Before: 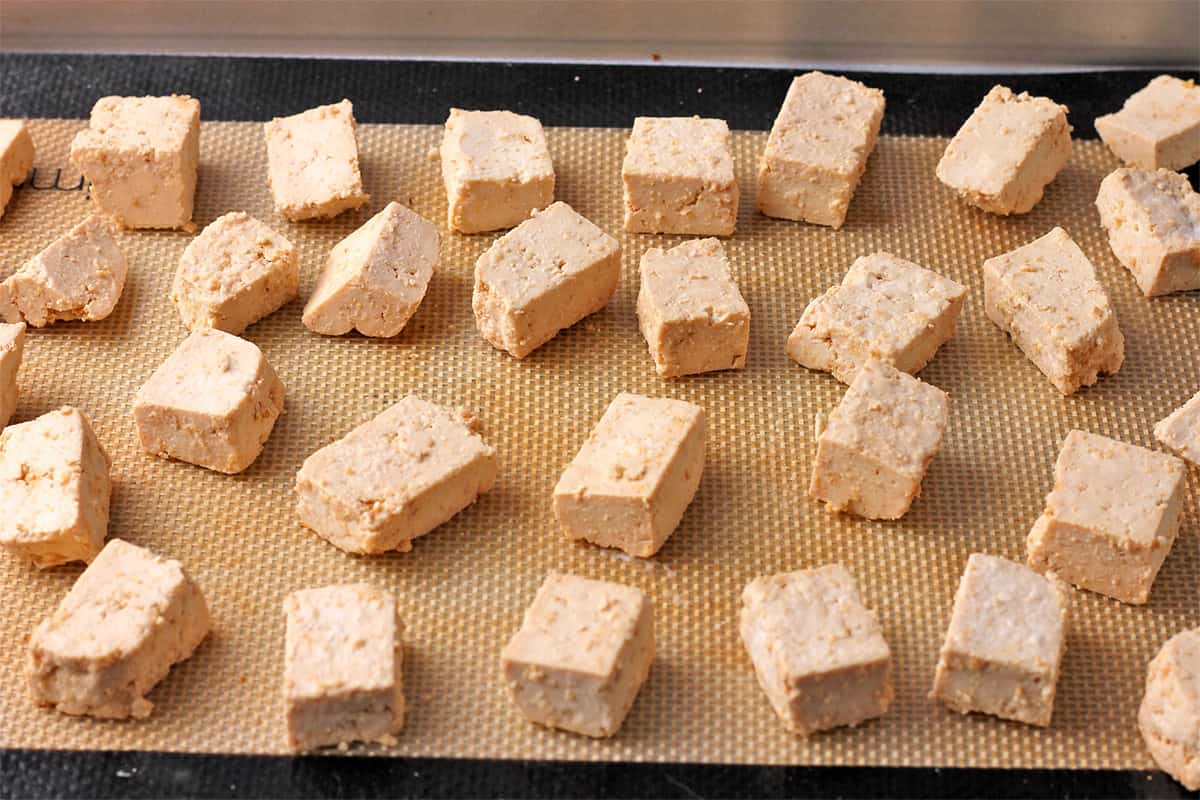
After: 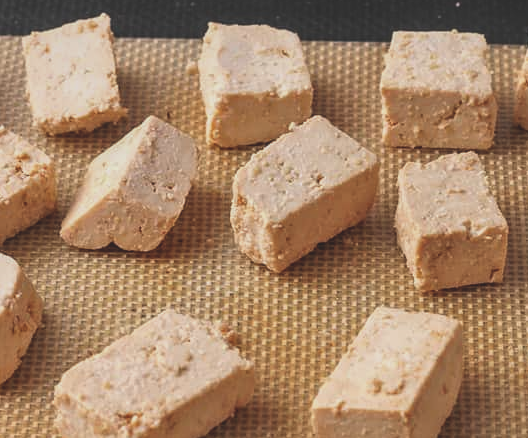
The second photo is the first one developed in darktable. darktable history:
exposure: black level correction -0.036, exposure -0.497 EV, compensate highlight preservation false
crop: left 20.248%, top 10.86%, right 35.675%, bottom 34.321%
local contrast: on, module defaults
